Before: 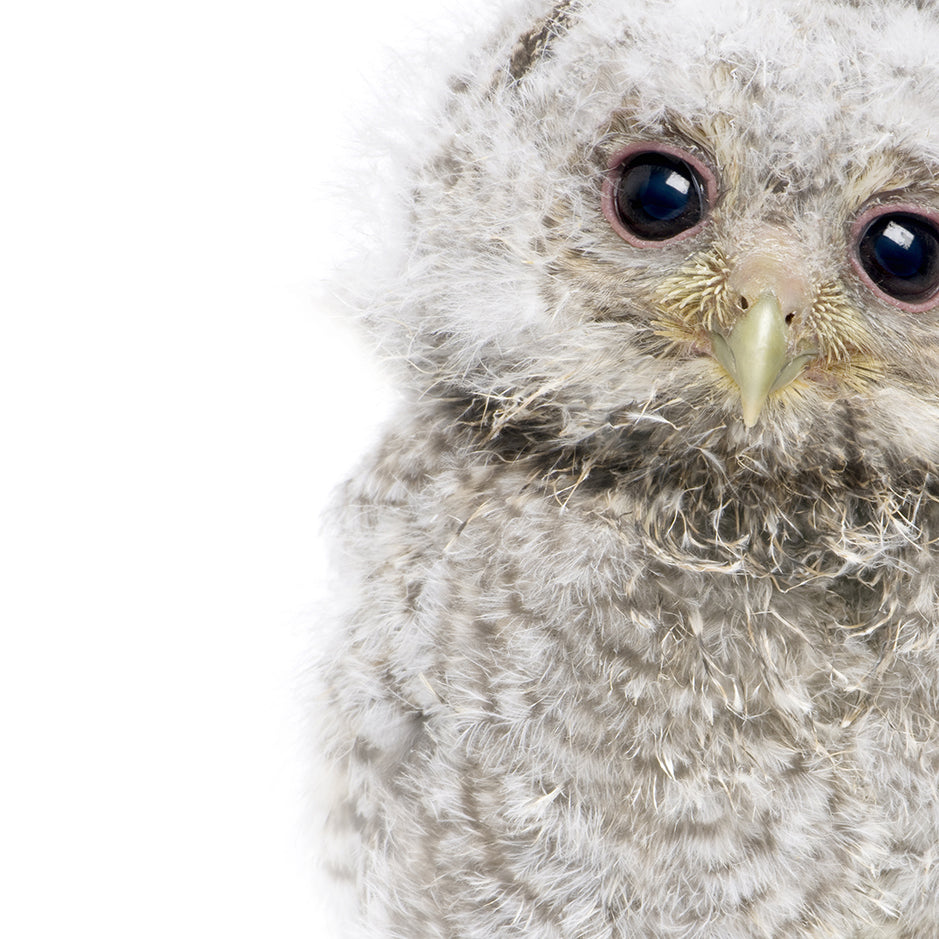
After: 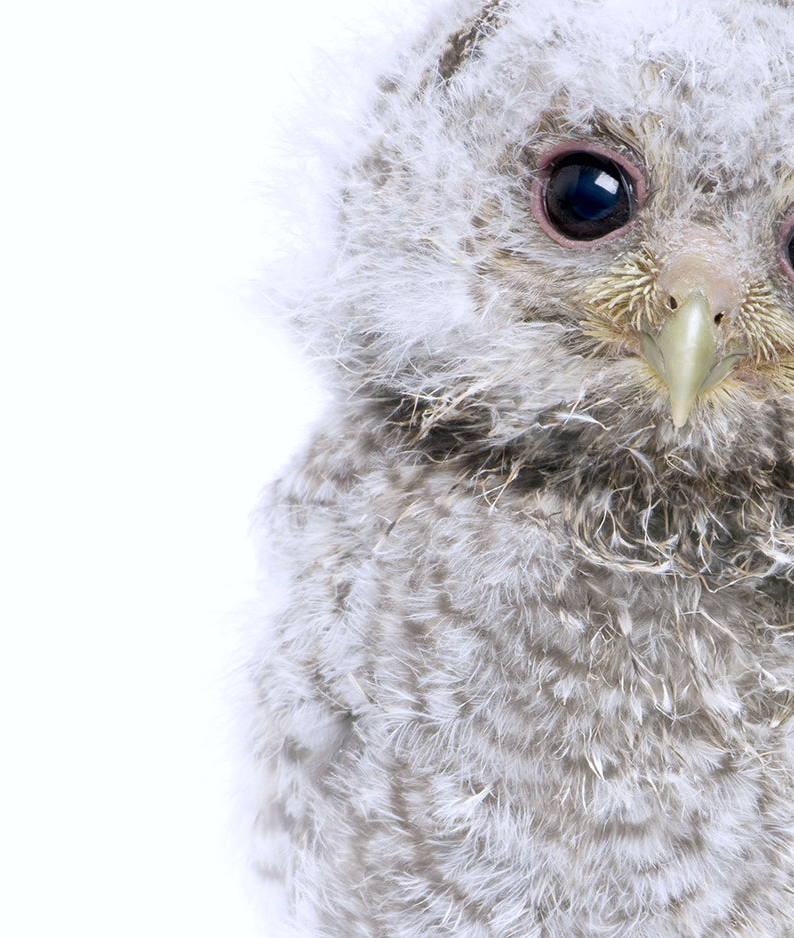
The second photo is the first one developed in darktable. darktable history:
crop: left 7.569%, right 7.794%
color calibration: illuminant as shot in camera, x 0.358, y 0.373, temperature 4628.91 K
